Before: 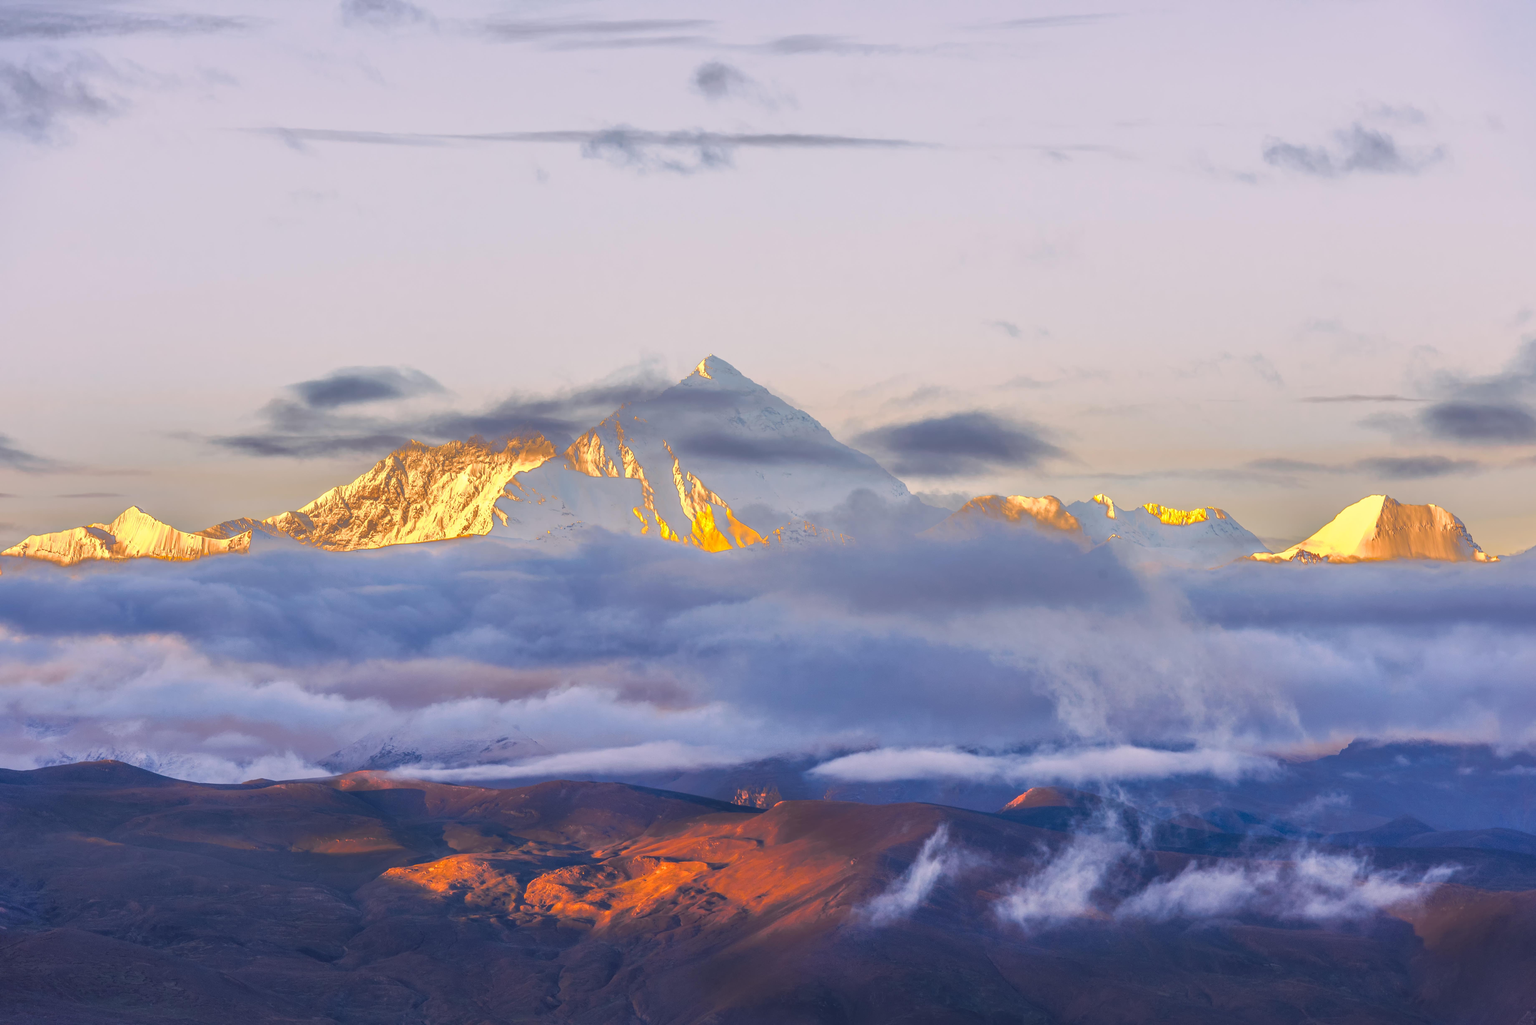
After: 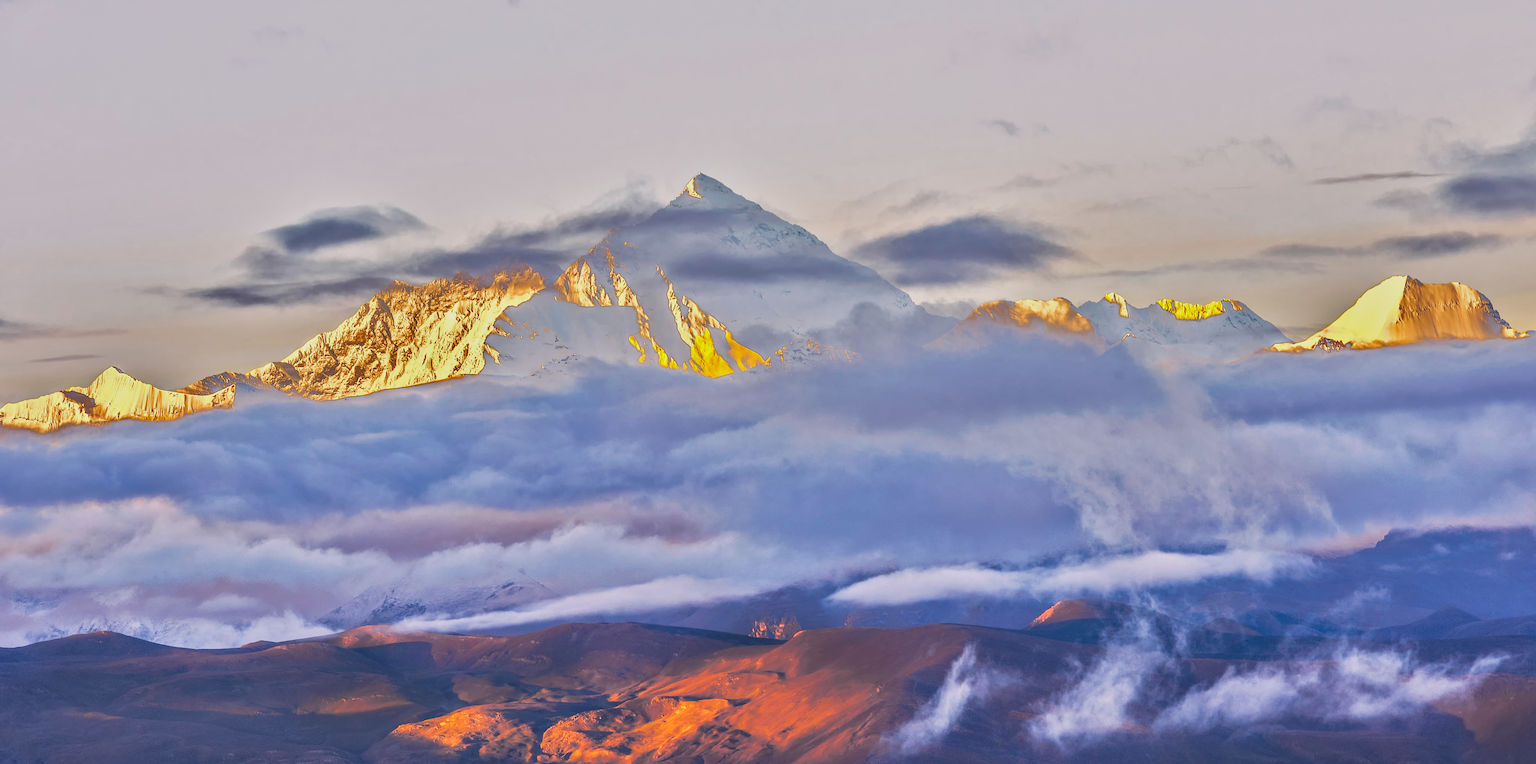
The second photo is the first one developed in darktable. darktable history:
crop and rotate: top 15.774%, bottom 5.506%
color balance: contrast fulcrum 17.78%
levels: levels [0, 0.51, 1]
exposure: exposure 0.02 EV, compensate highlight preservation false
base curve: curves: ch0 [(0, 0) (0.088, 0.125) (0.176, 0.251) (0.354, 0.501) (0.613, 0.749) (1, 0.877)], preserve colors none
rotate and perspective: rotation -3.52°, crop left 0.036, crop right 0.964, crop top 0.081, crop bottom 0.919
sharpen: on, module defaults
shadows and highlights: shadows 30.63, highlights -63.22, shadows color adjustment 98%, highlights color adjustment 58.61%, soften with gaussian
